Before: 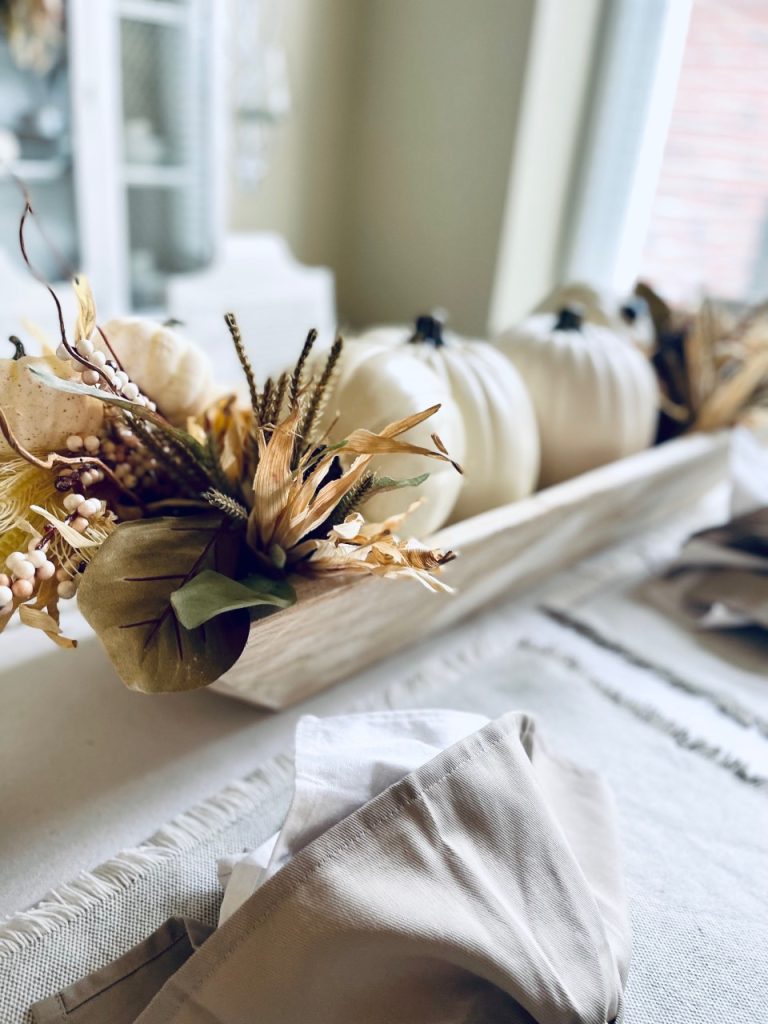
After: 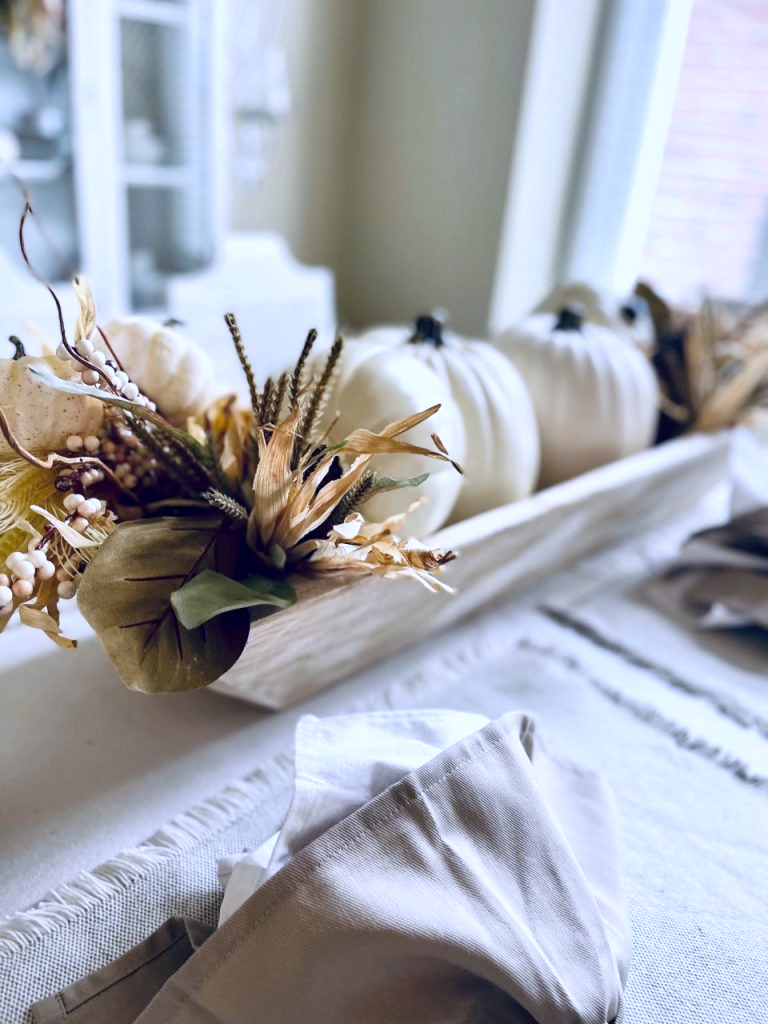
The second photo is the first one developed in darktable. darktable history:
local contrast: mode bilateral grid, contrast 20, coarseness 50, detail 120%, midtone range 0.2
color correction: highlights a* -0.182, highlights b* -0.124
white balance: red 0.967, blue 1.119, emerald 0.756
